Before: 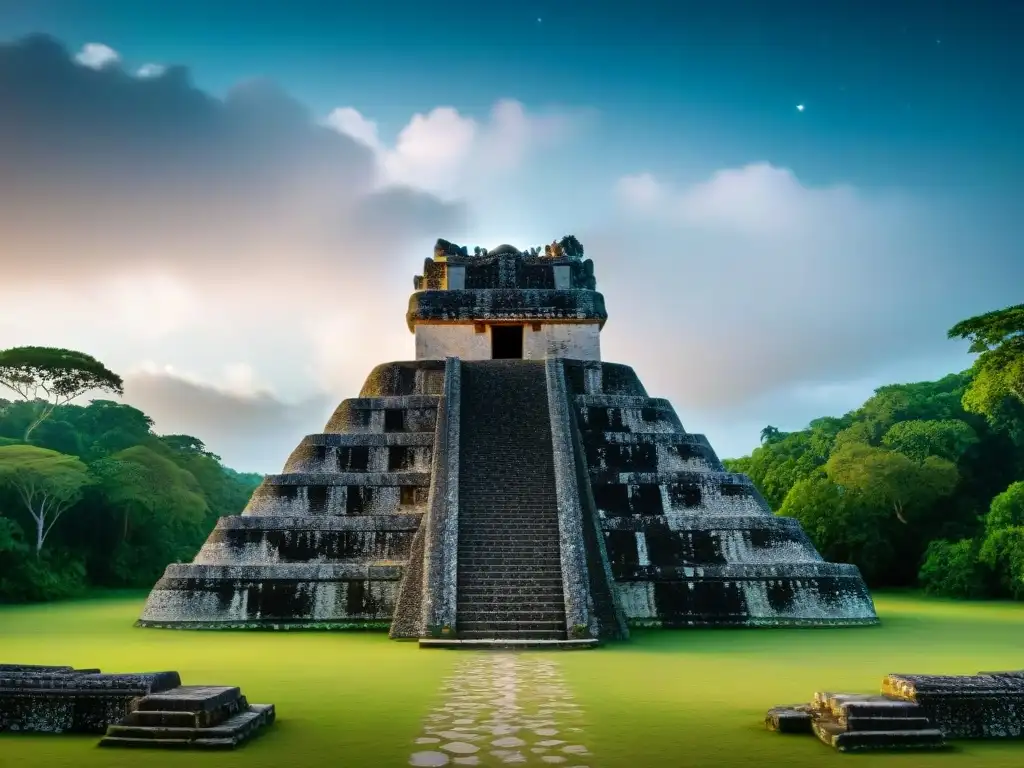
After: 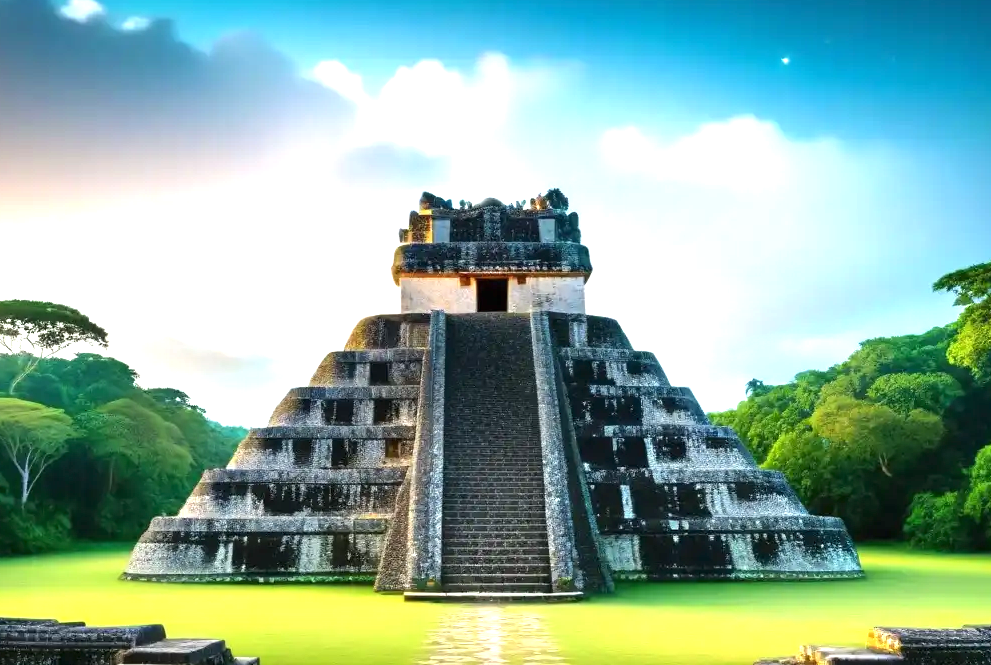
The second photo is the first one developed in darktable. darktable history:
crop: left 1.486%, top 6.19%, right 1.653%, bottom 7.212%
exposure: black level correction 0, exposure 1.2 EV, compensate highlight preservation false
